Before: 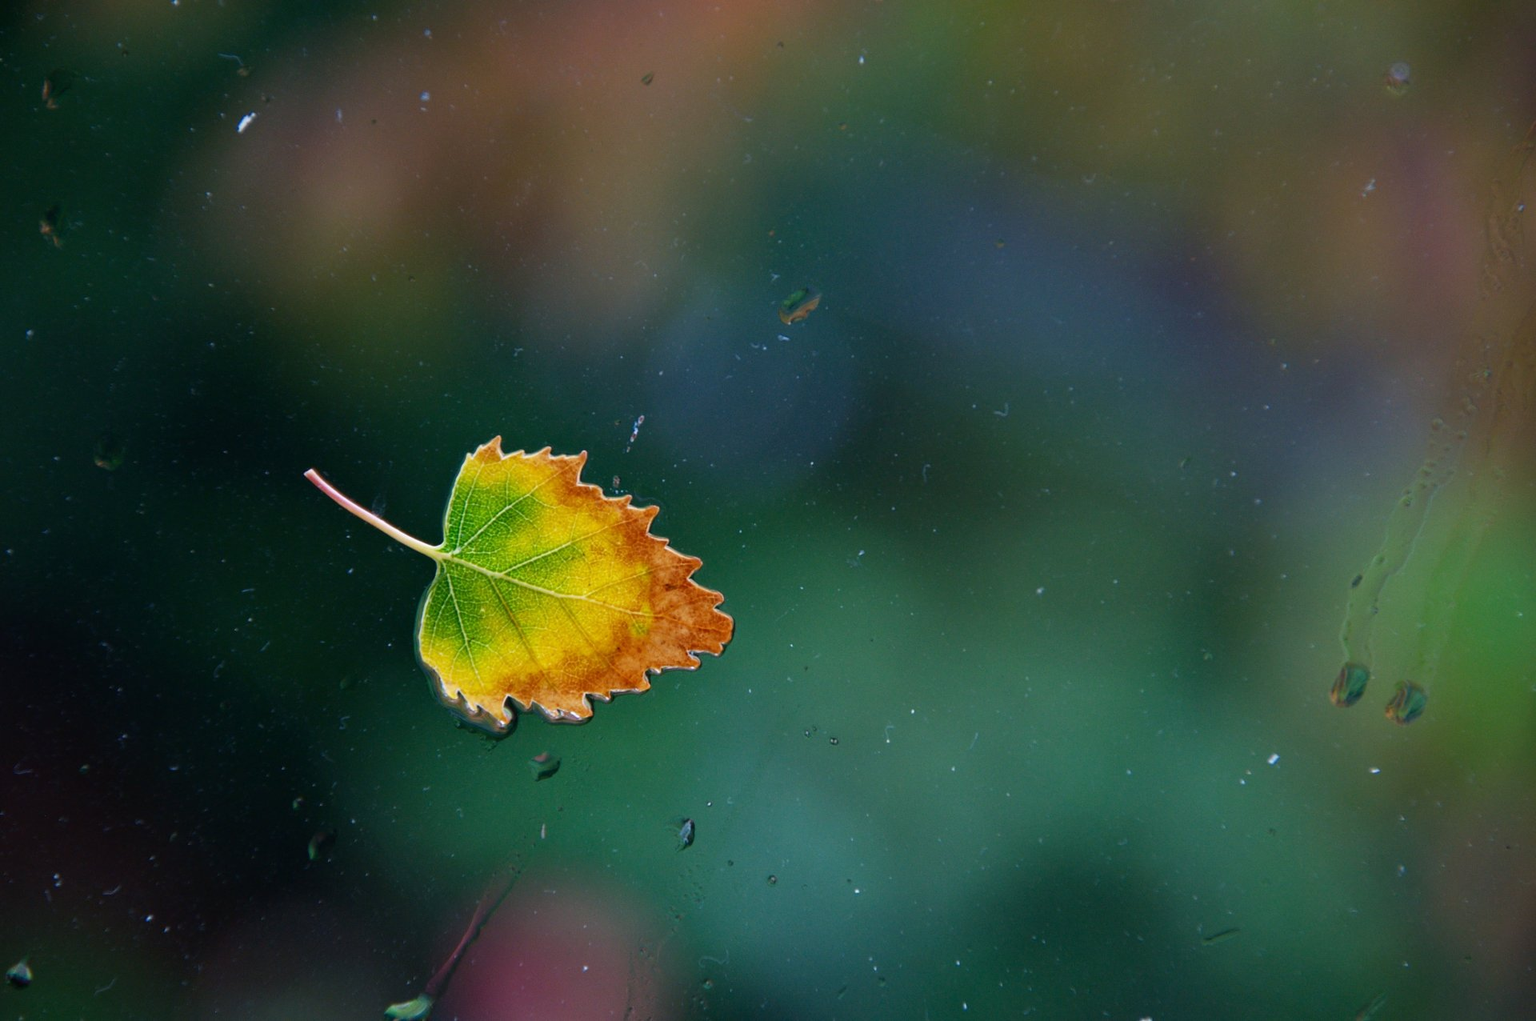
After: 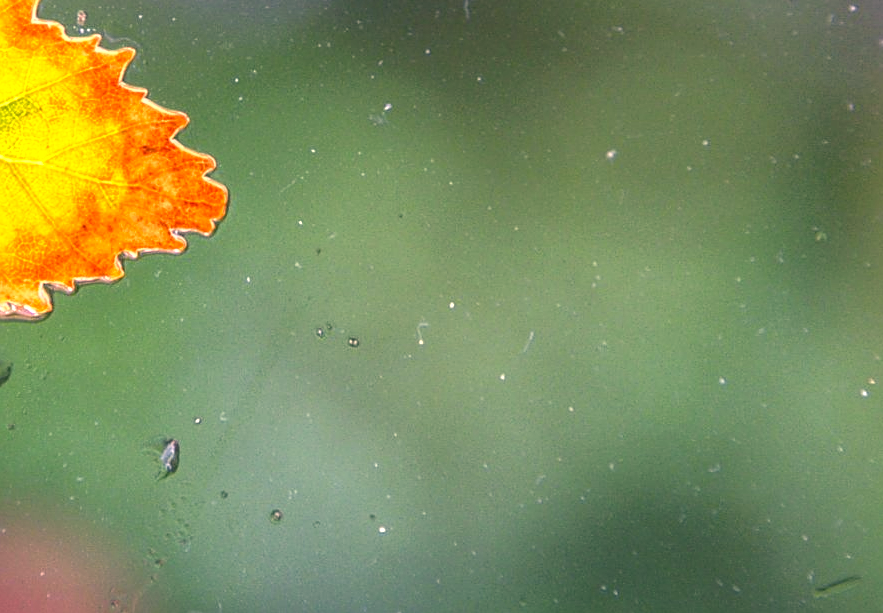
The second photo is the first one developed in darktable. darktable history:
local contrast: highlights 71%, shadows 8%, midtone range 0.191
sharpen: on, module defaults
crop: left 35.916%, top 45.825%, right 18.091%, bottom 6.115%
color correction: highlights a* 22.53, highlights b* 21.87
exposure: black level correction 0, exposure 1.28 EV, compensate highlight preservation false
